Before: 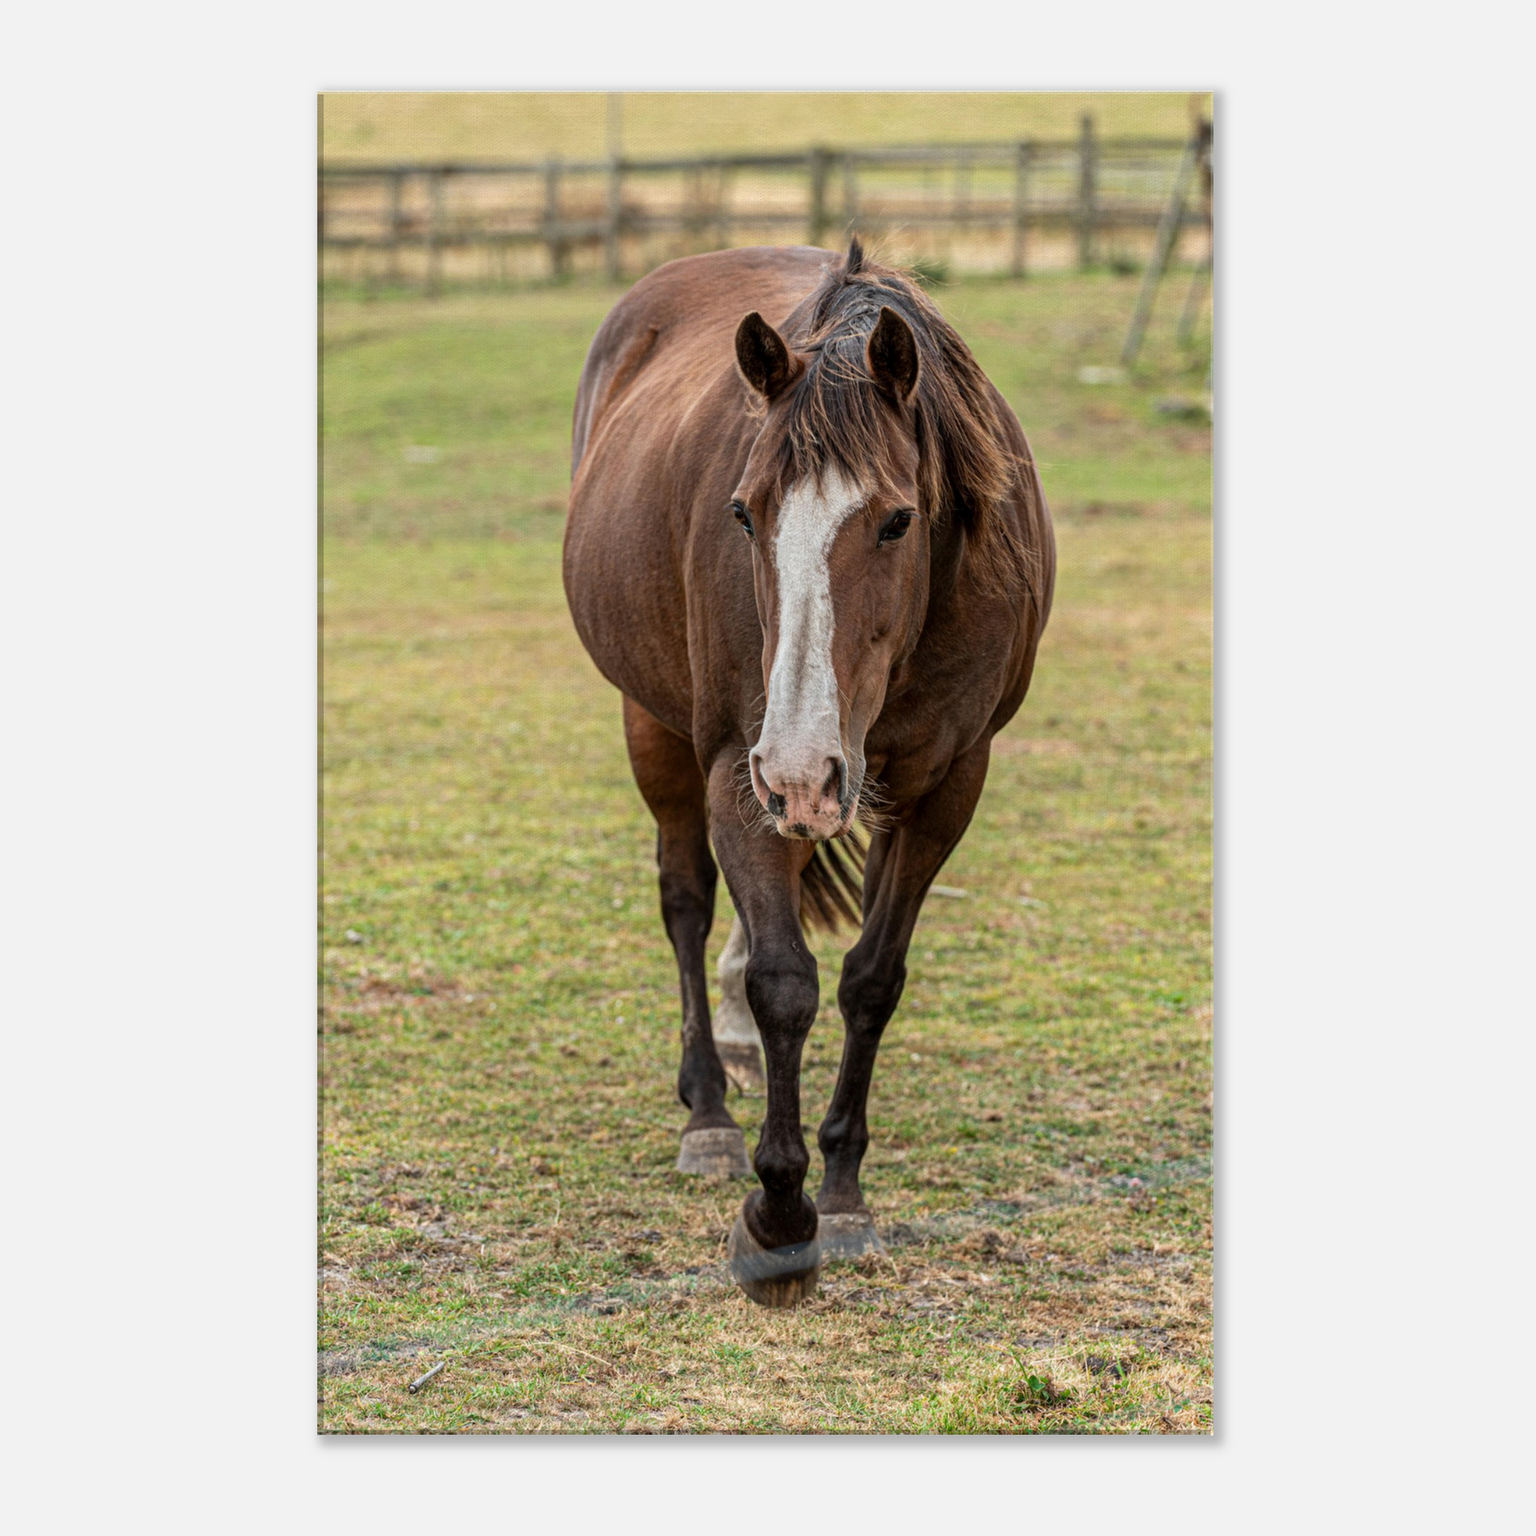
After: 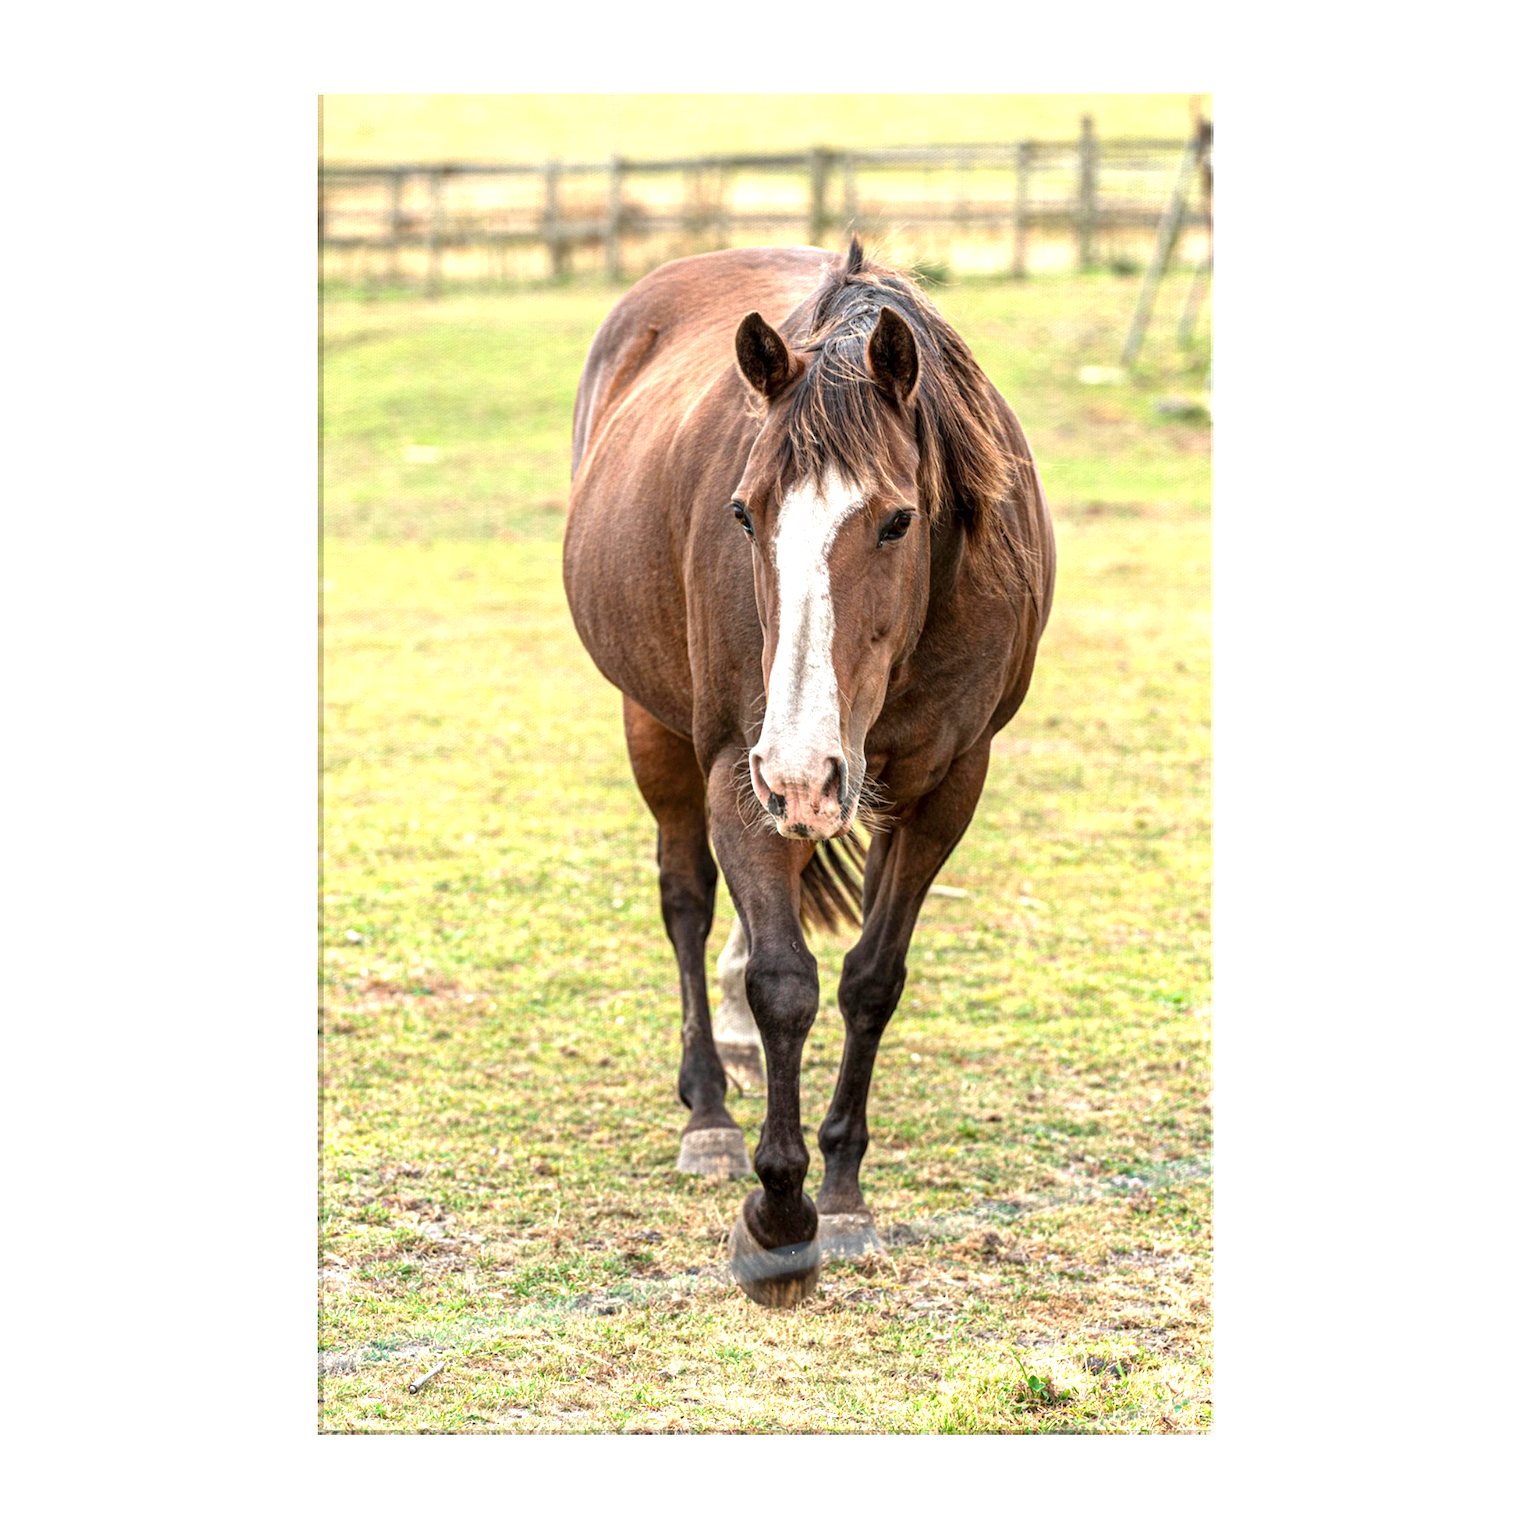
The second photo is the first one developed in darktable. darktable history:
sharpen: radius 2.883, amount 0.868, threshold 47.523
exposure: exposure 1.16 EV, compensate exposure bias true, compensate highlight preservation false
